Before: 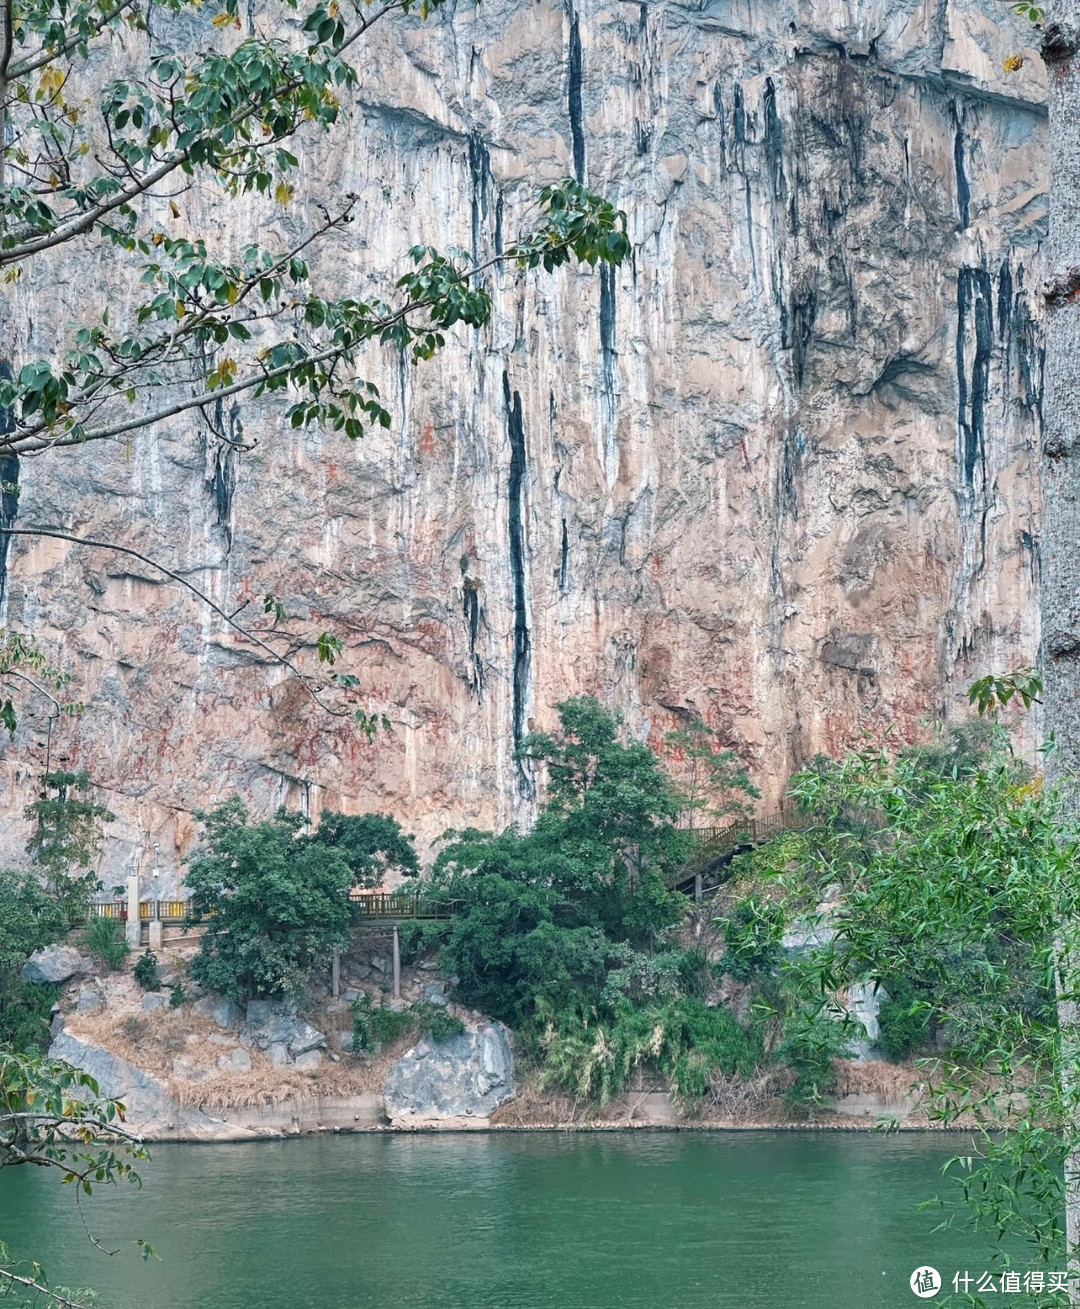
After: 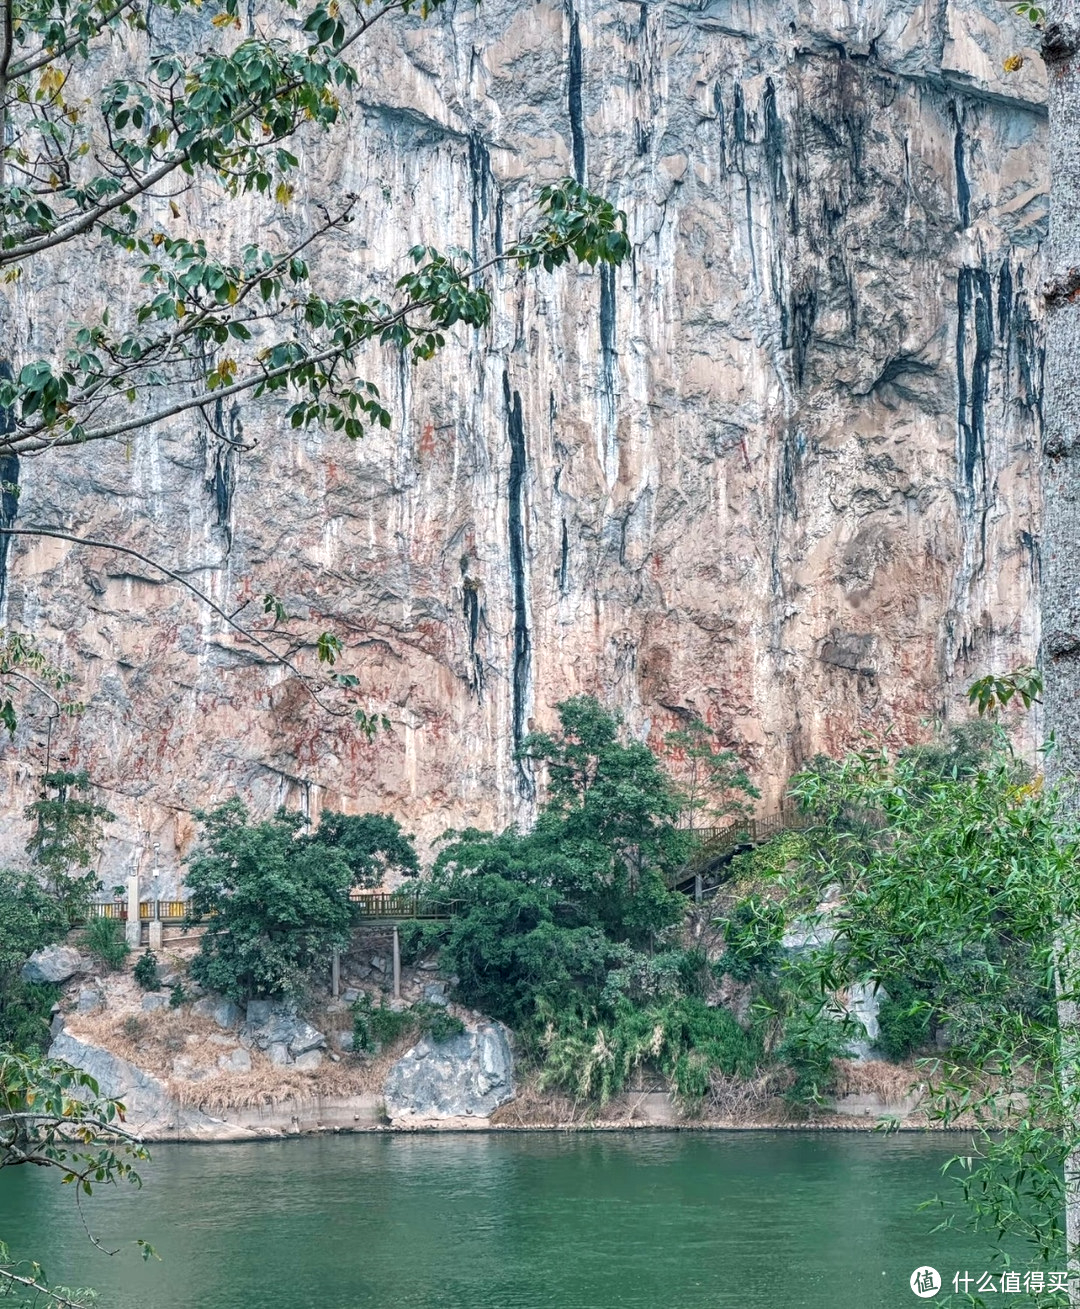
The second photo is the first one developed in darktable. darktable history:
local contrast: highlights 56%, shadows 52%, detail 130%, midtone range 0.45
